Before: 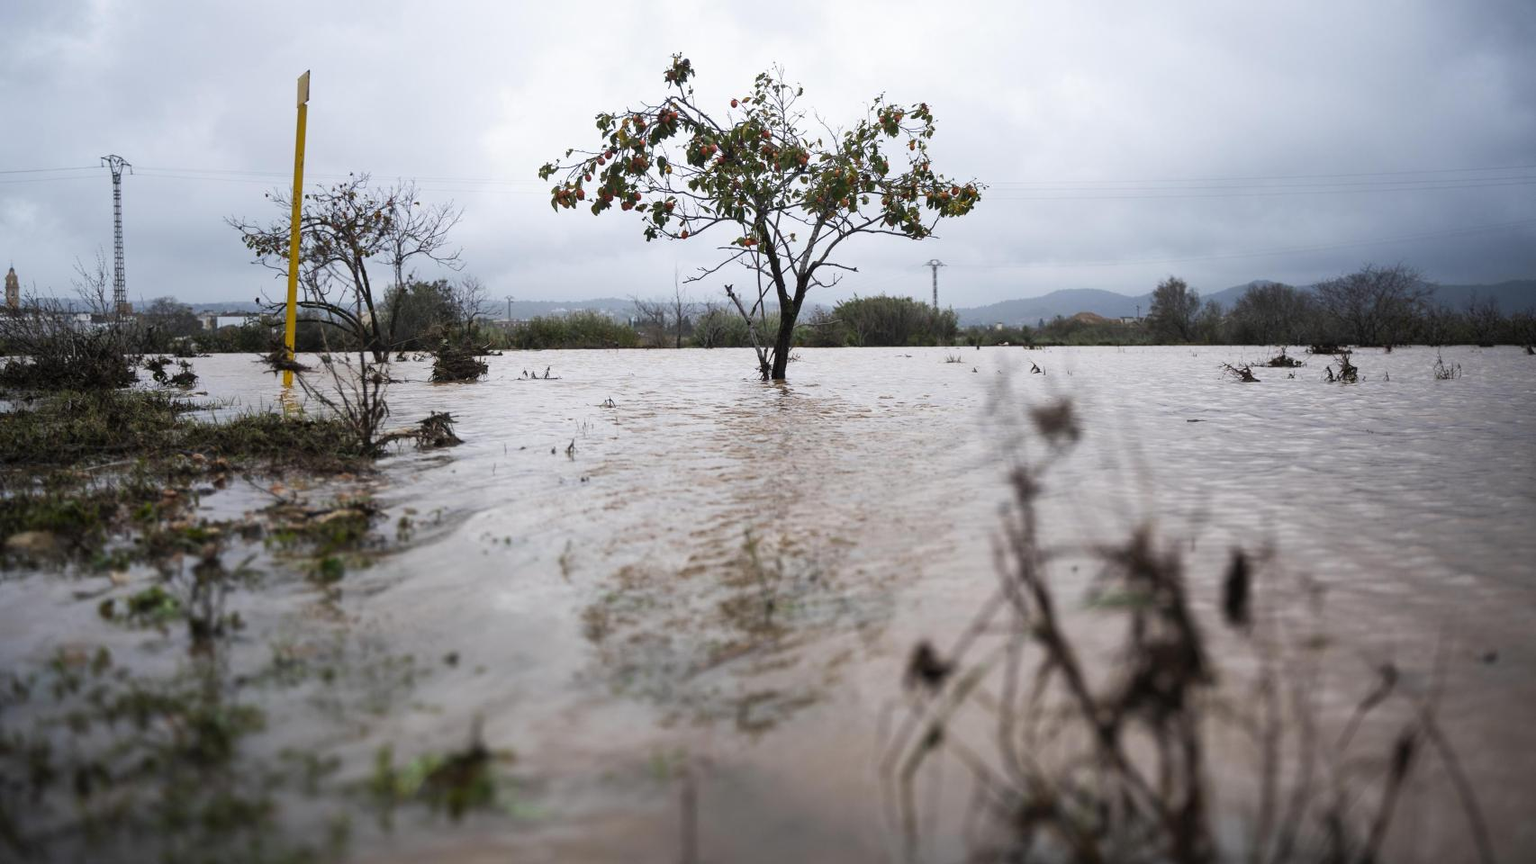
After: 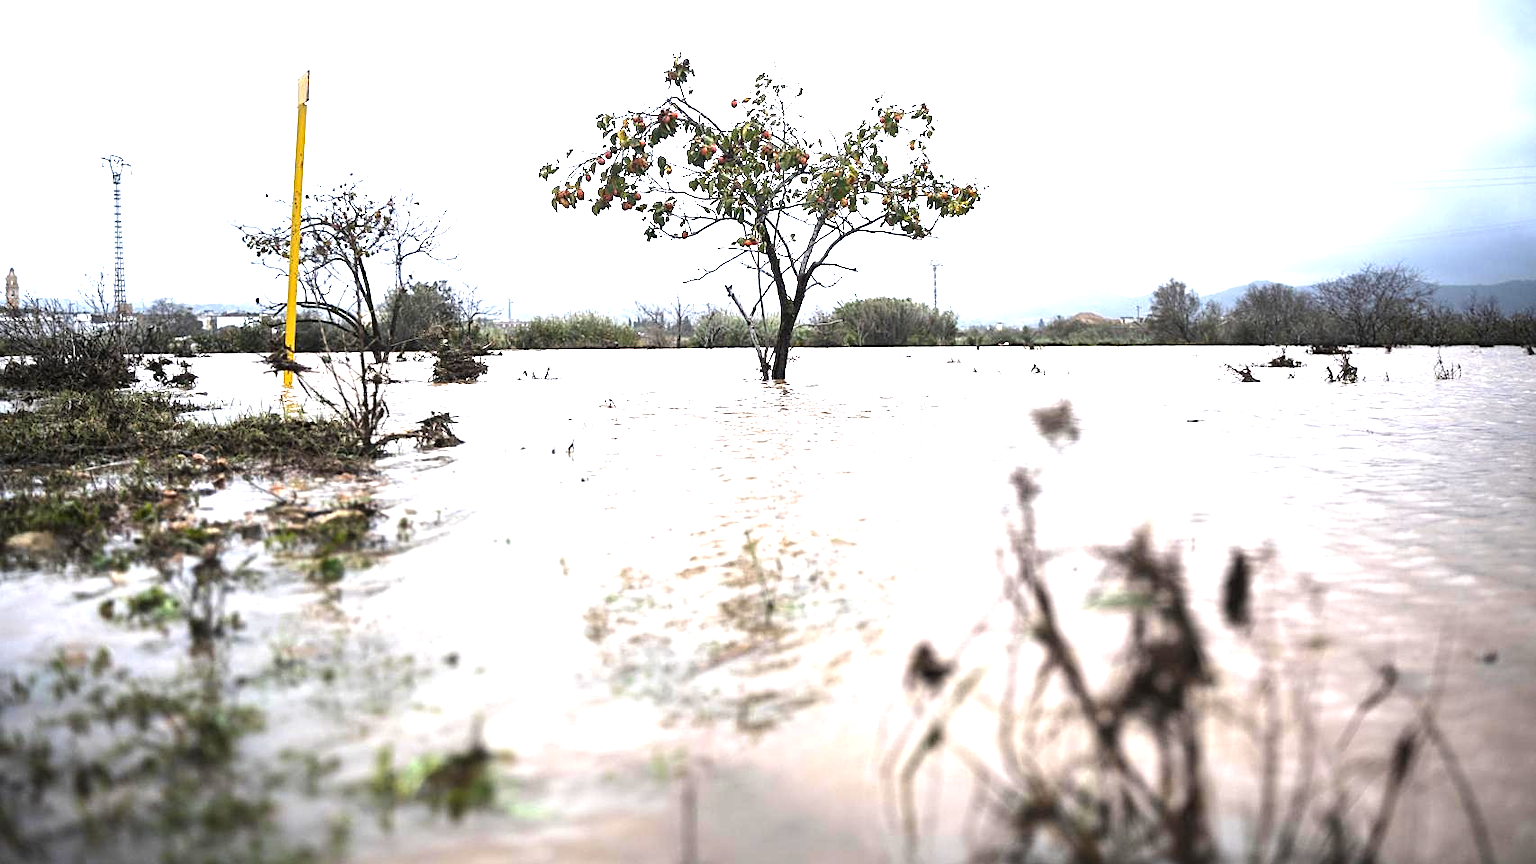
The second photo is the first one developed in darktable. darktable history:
exposure: black level correction 0, exposure 1.52 EV, compensate highlight preservation false
sharpen: on, module defaults
tone equalizer: -8 EV -0.389 EV, -7 EV -0.416 EV, -6 EV -0.345 EV, -5 EV -0.218 EV, -3 EV 0.226 EV, -2 EV 0.357 EV, -1 EV 0.38 EV, +0 EV 0.428 EV, edges refinement/feathering 500, mask exposure compensation -1.57 EV, preserve details no
